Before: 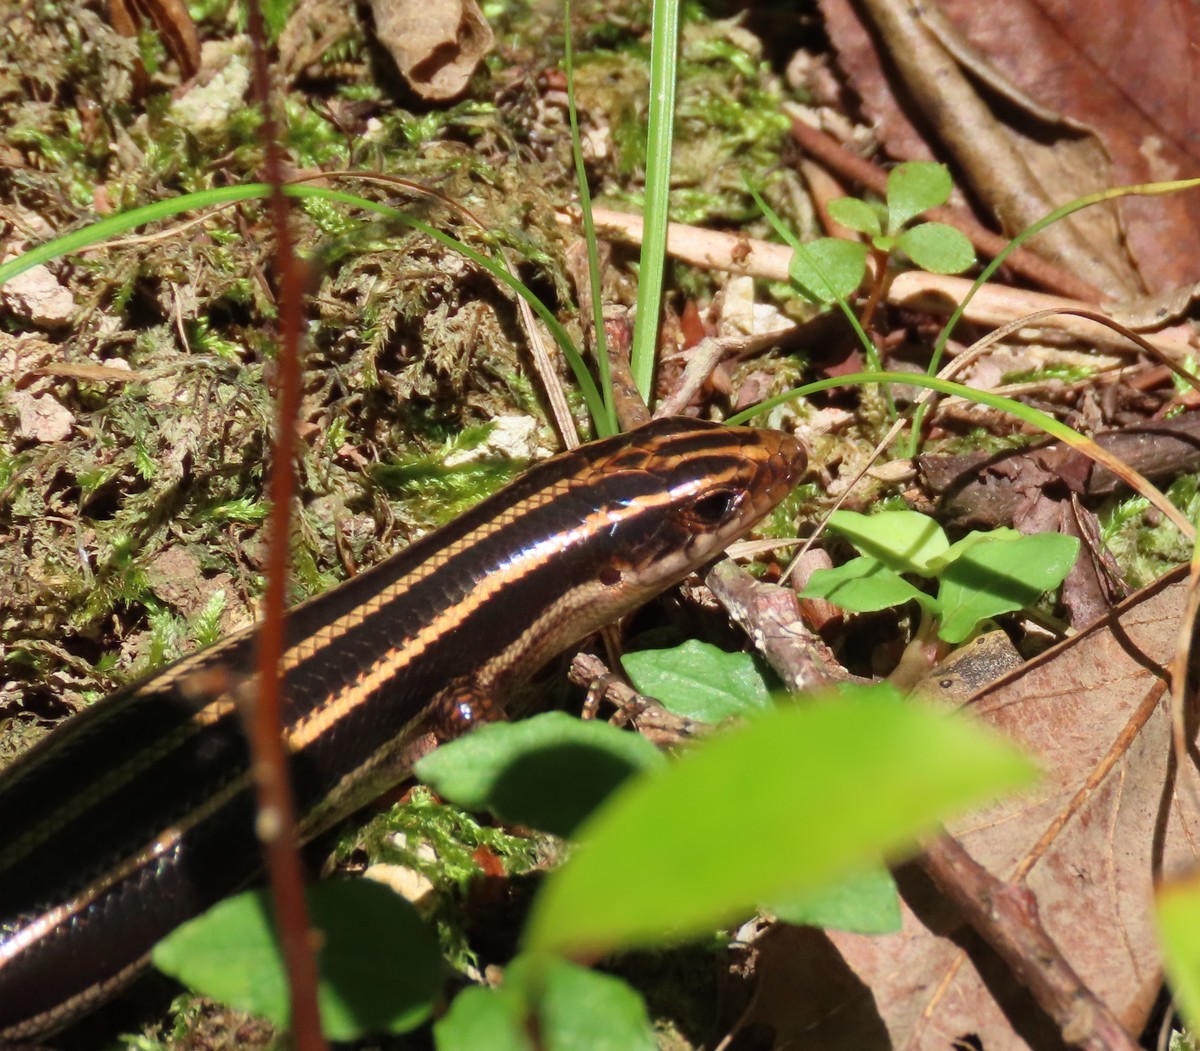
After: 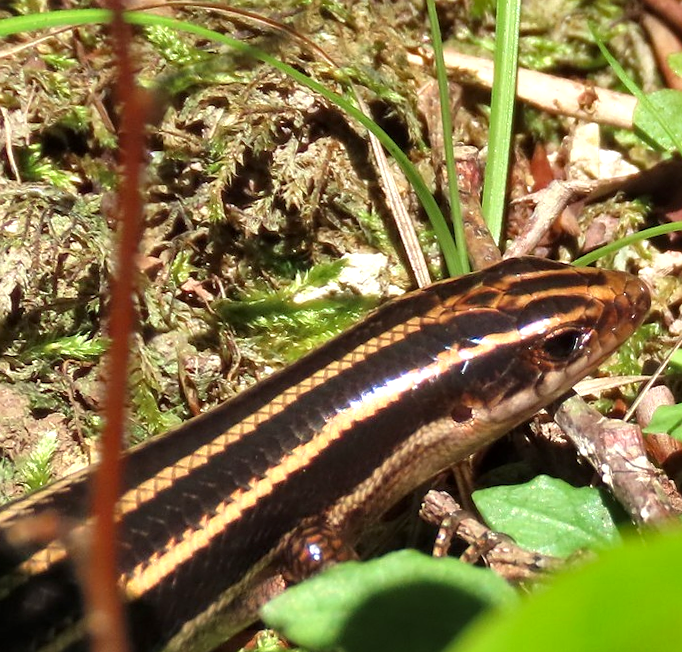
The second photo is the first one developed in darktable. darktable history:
rotate and perspective: rotation -0.013°, lens shift (vertical) -0.027, lens shift (horizontal) 0.178, crop left 0.016, crop right 0.989, crop top 0.082, crop bottom 0.918
sharpen: radius 0.969, amount 0.604
shadows and highlights: shadows 20.91, highlights -82.73, soften with gaussian
crop: left 16.202%, top 11.208%, right 26.045%, bottom 20.557%
exposure: exposure 0.426 EV, compensate highlight preservation false
local contrast: highlights 100%, shadows 100%, detail 120%, midtone range 0.2
